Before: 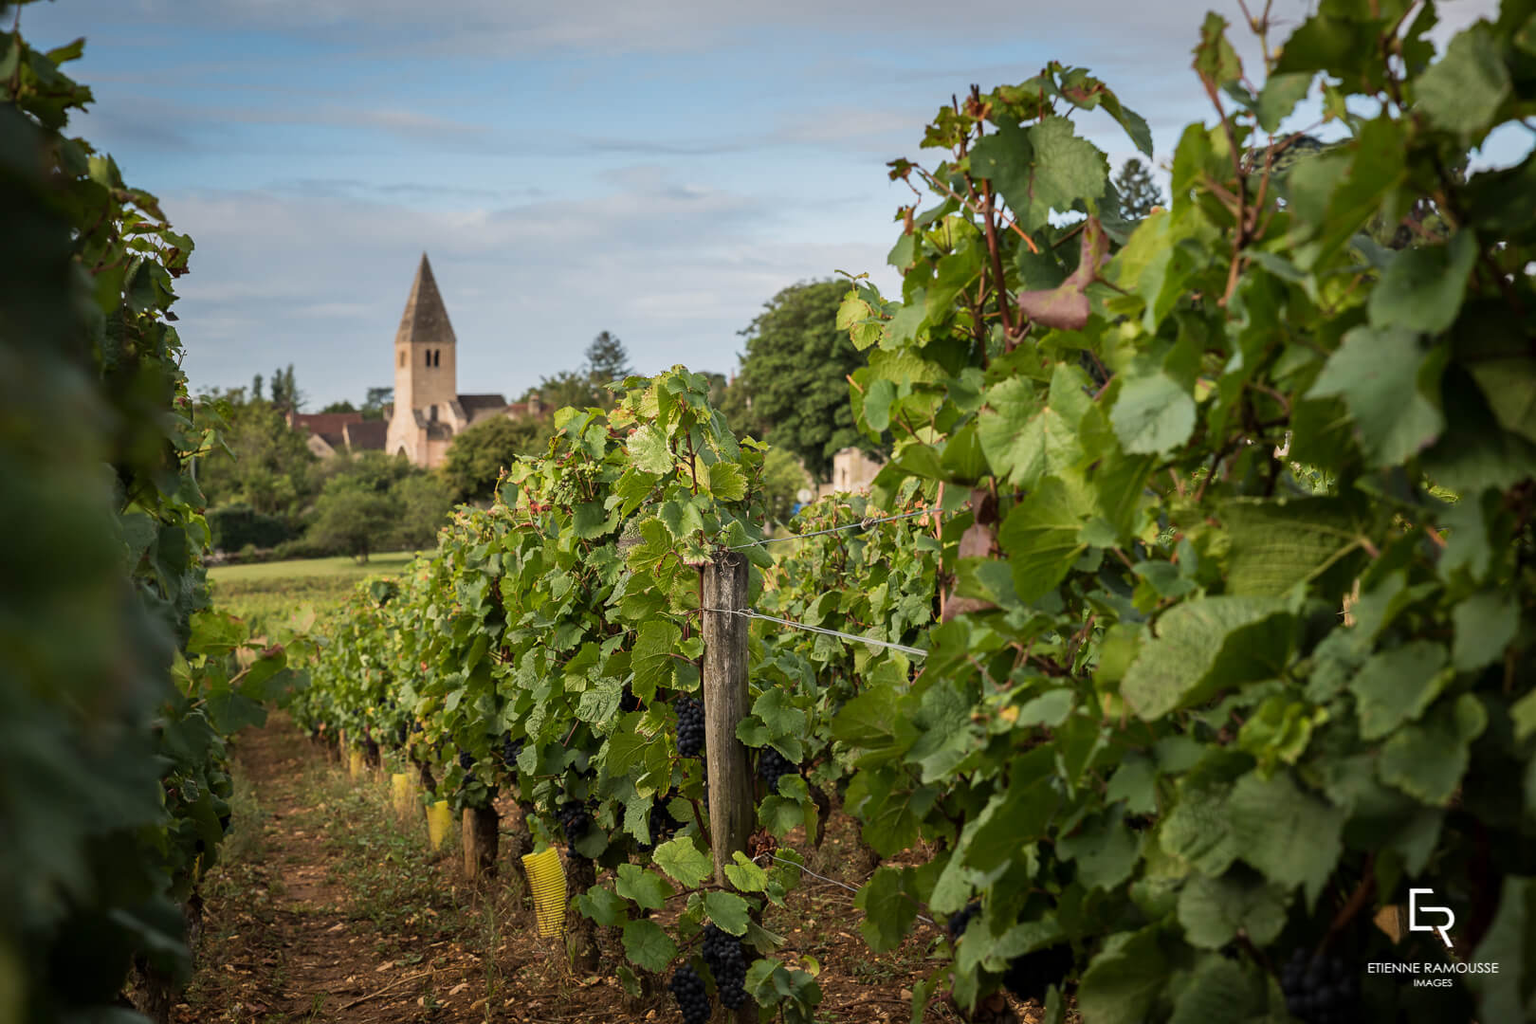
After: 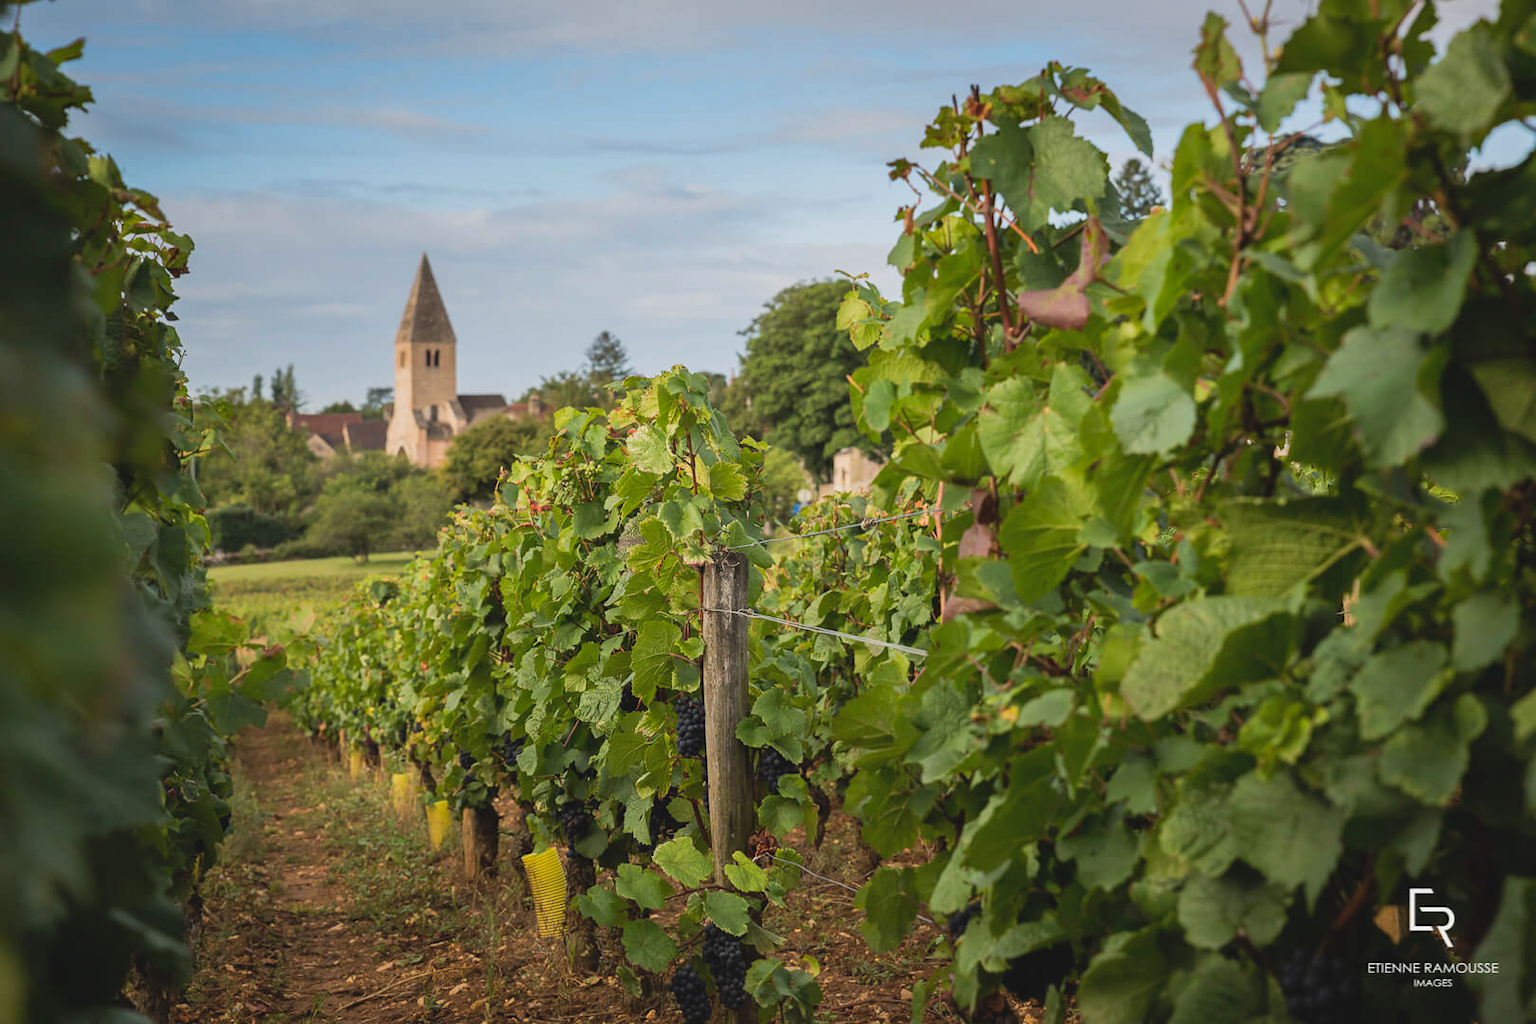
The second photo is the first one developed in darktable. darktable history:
contrast brightness saturation: contrast -0.103, brightness 0.053, saturation 0.084
